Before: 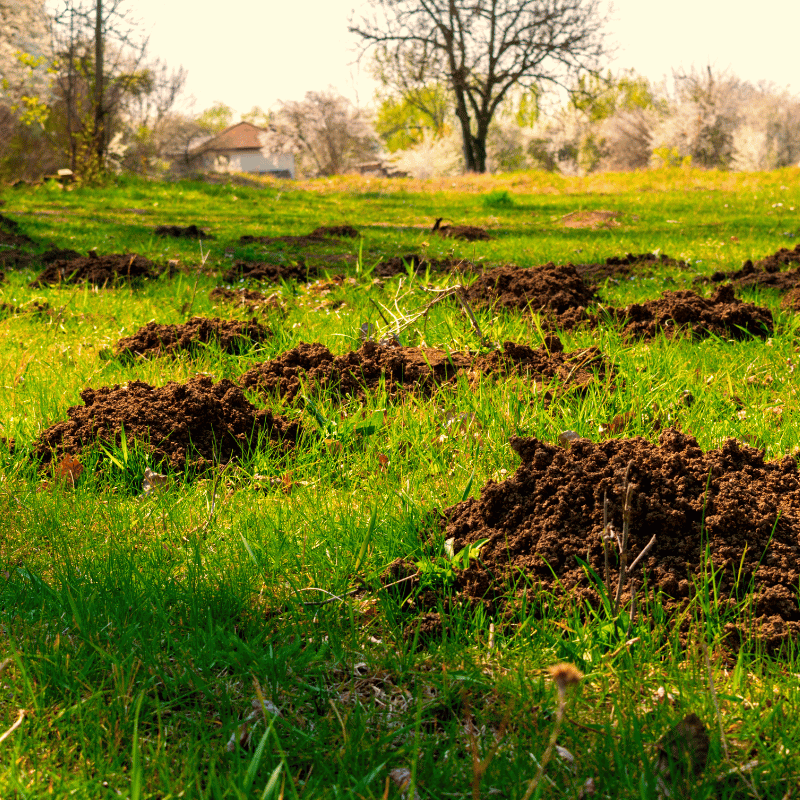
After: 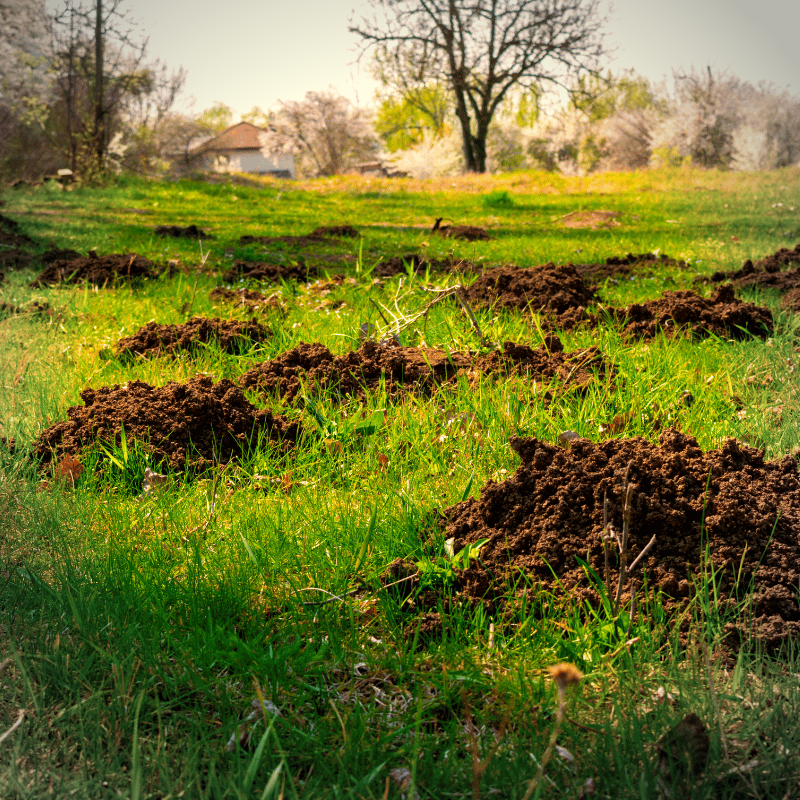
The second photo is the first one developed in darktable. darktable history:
vignetting: on, module defaults
tone equalizer: on, module defaults
